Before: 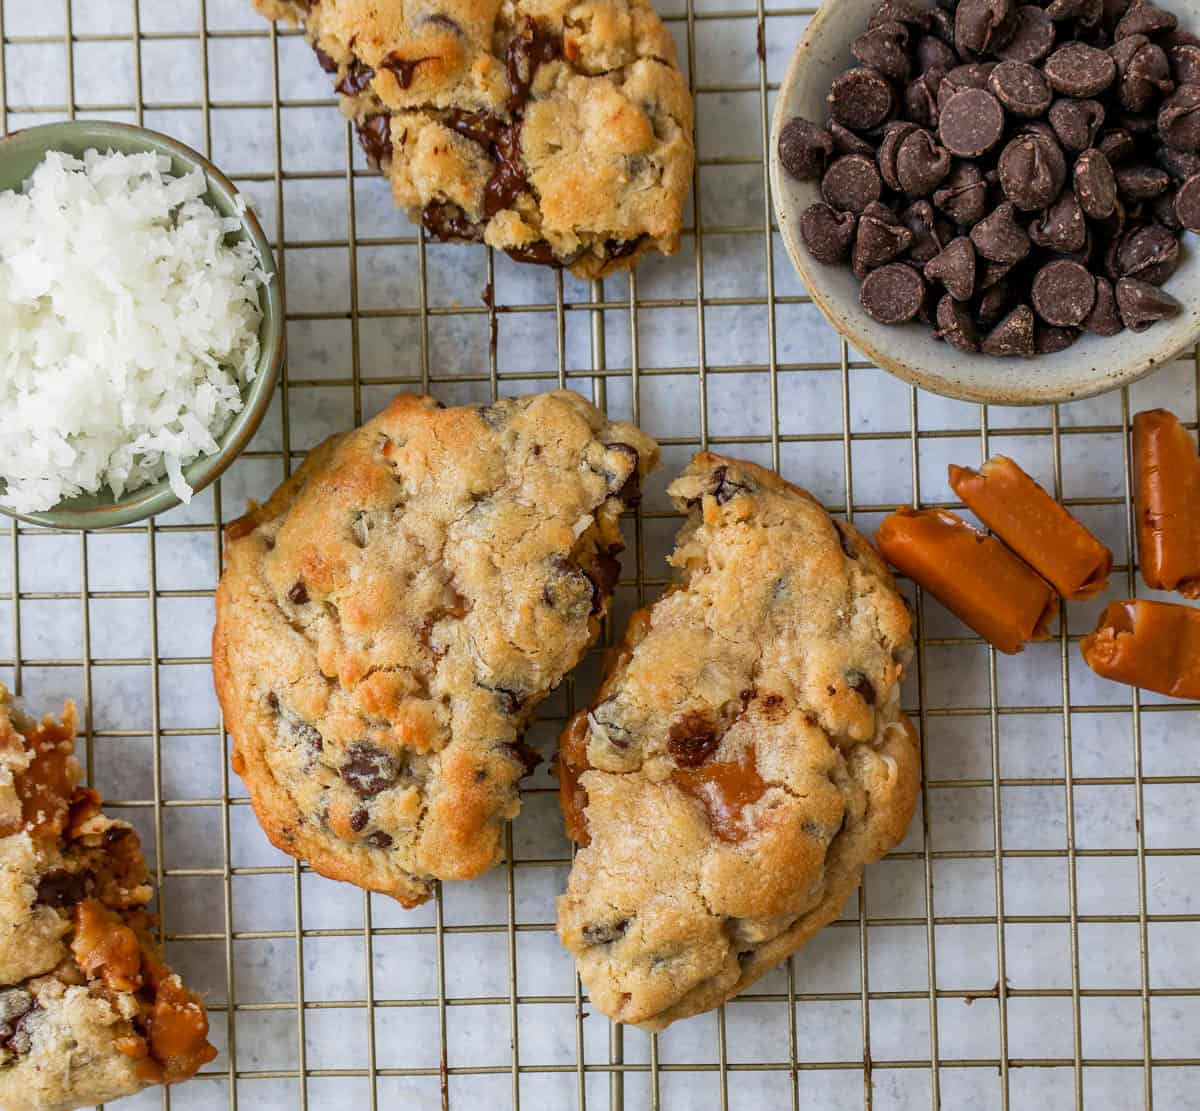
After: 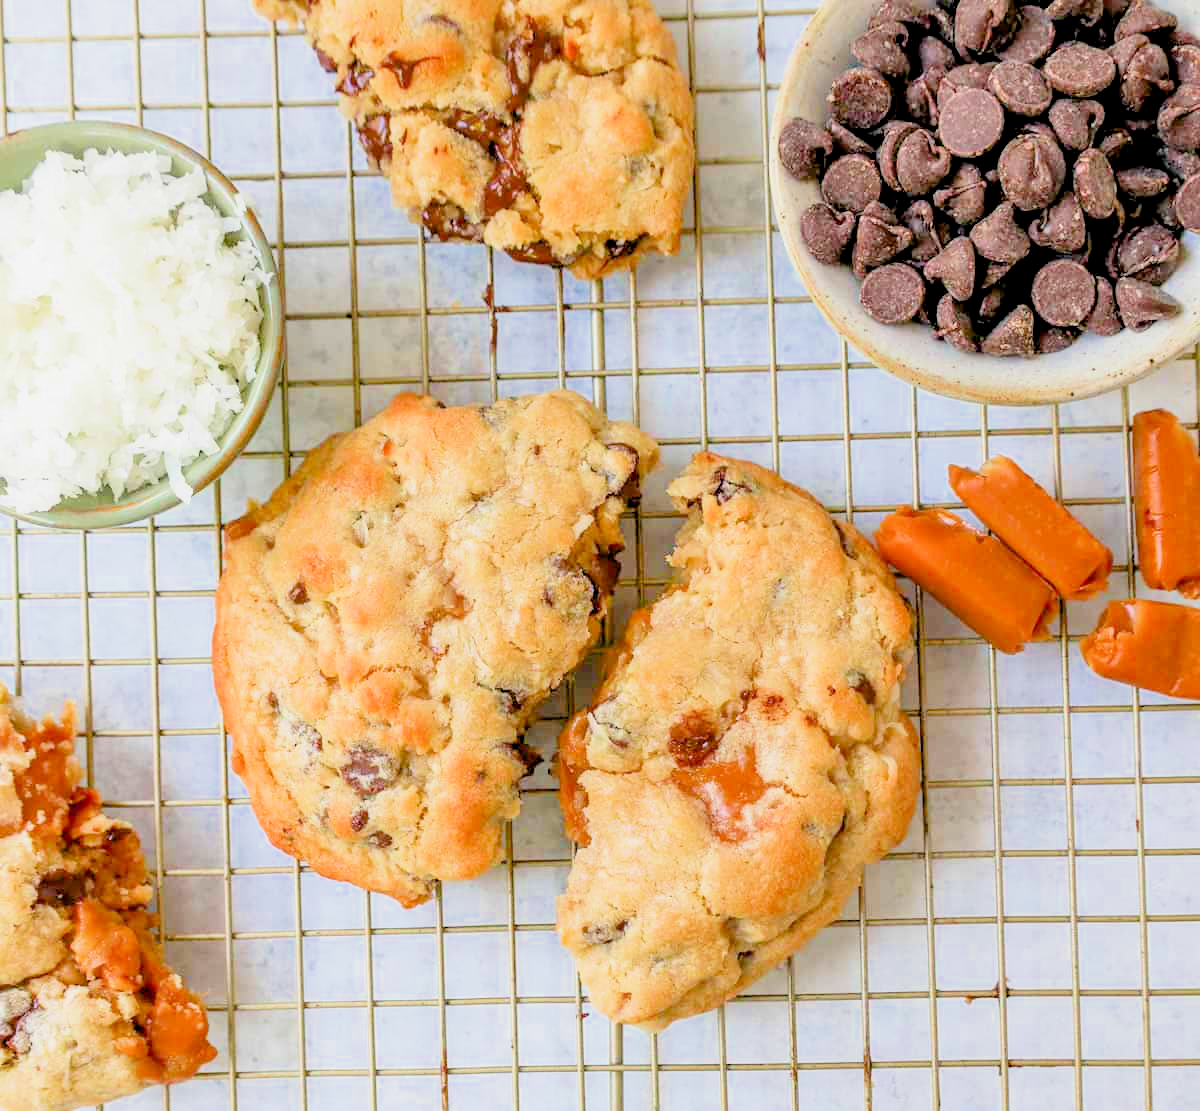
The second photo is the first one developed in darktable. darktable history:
exposure: black level correction 0.004, exposure 0.014 EV, compensate highlight preservation false
filmic rgb: middle gray luminance 3.44%, black relative exposure -5.92 EV, white relative exposure 6.33 EV, threshold 6 EV, dynamic range scaling 22.4%, target black luminance 0%, hardness 2.33, latitude 45.85%, contrast 0.78, highlights saturation mix 100%, shadows ↔ highlights balance 0.033%, add noise in highlights 0, preserve chrominance max RGB, color science v3 (2019), use custom middle-gray values true, iterations of high-quality reconstruction 0, contrast in highlights soft, enable highlight reconstruction true
